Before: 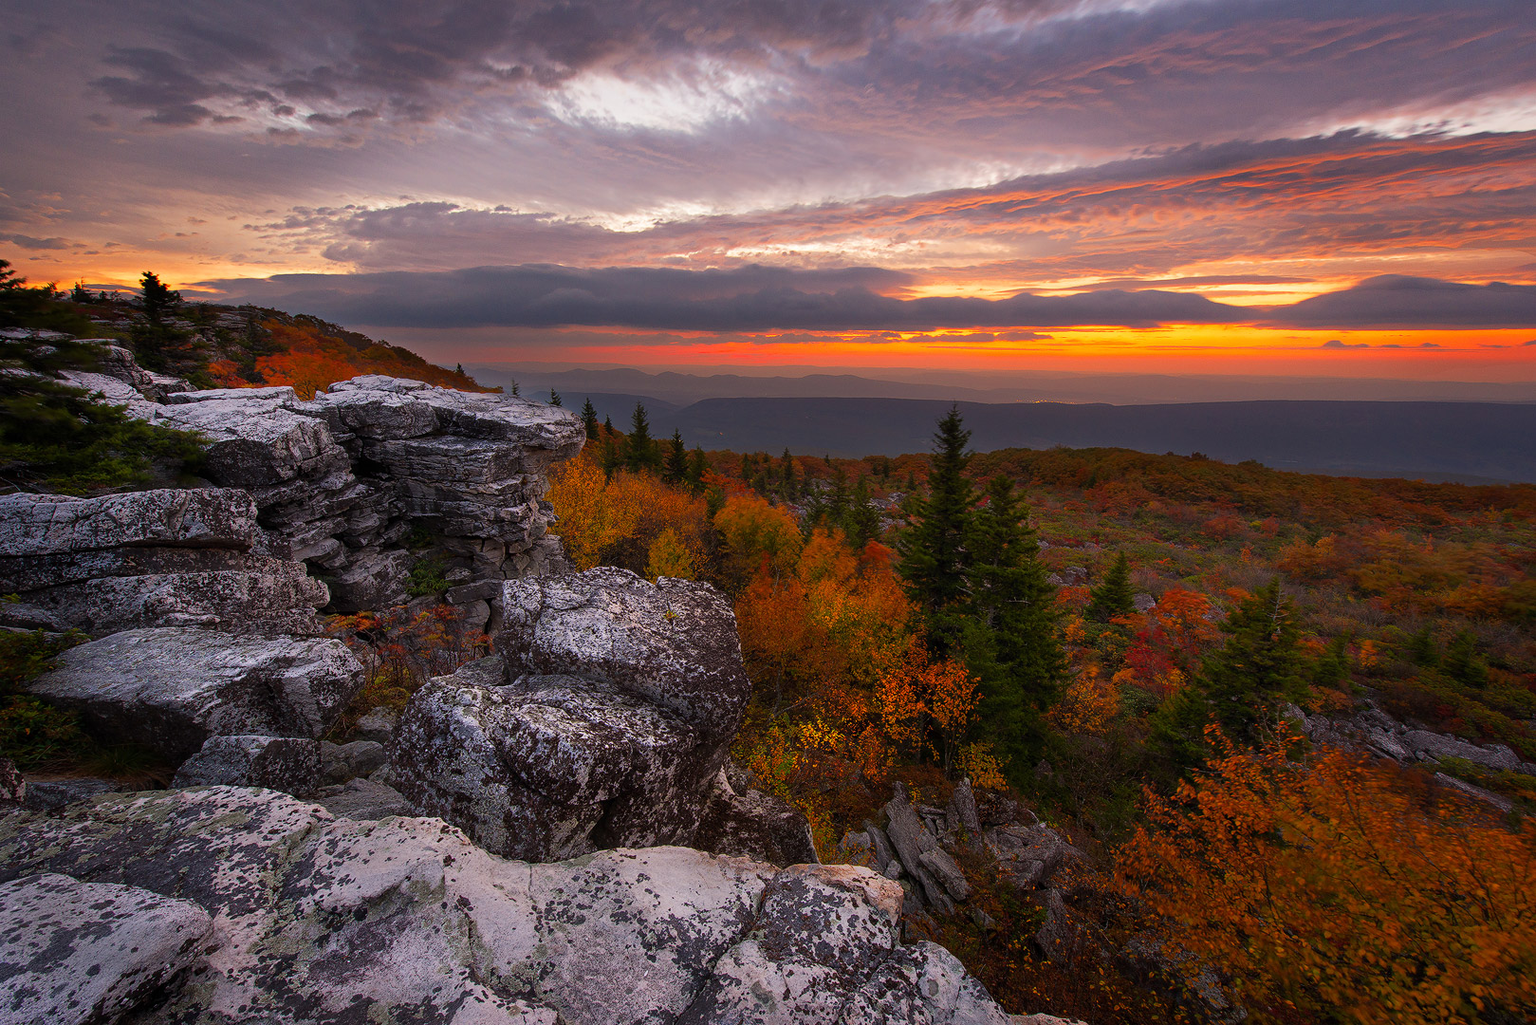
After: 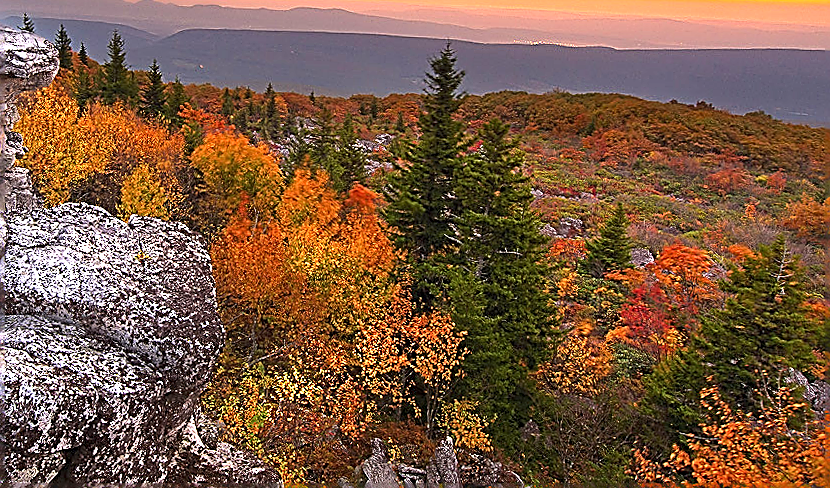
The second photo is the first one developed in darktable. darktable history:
rotate and perspective: rotation 1.72°, automatic cropping off
exposure: black level correction 0, exposure 1.675 EV, compensate exposure bias true, compensate highlight preservation false
sharpen: amount 1.861
crop: left 35.03%, top 36.625%, right 14.663%, bottom 20.057%
